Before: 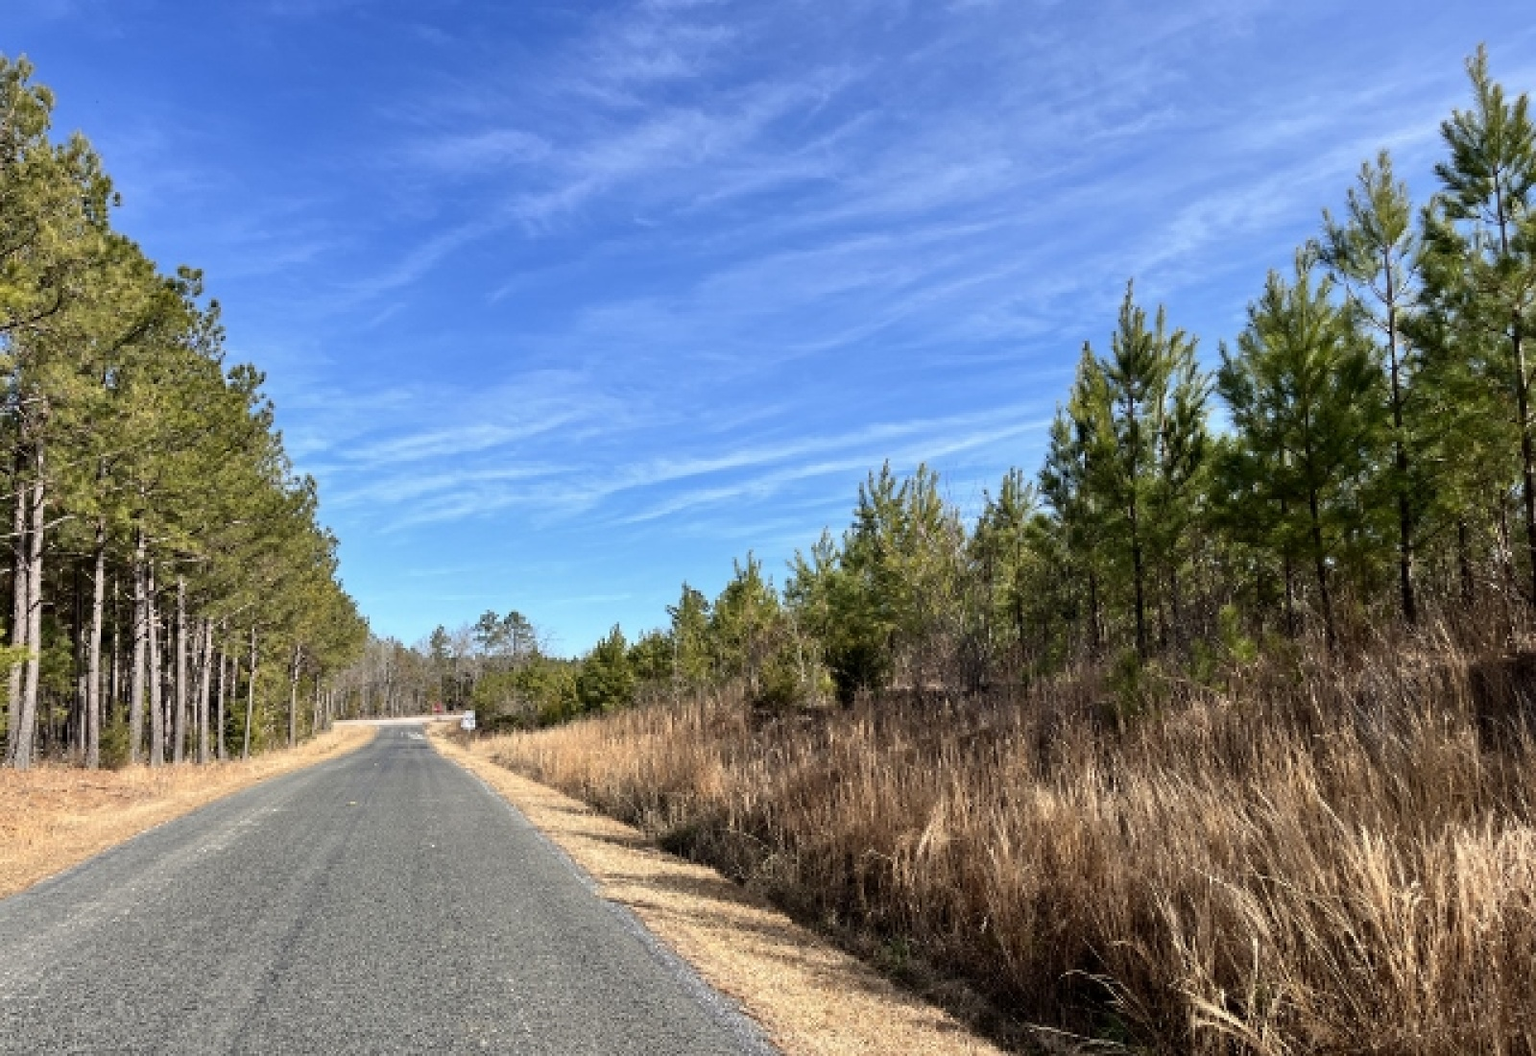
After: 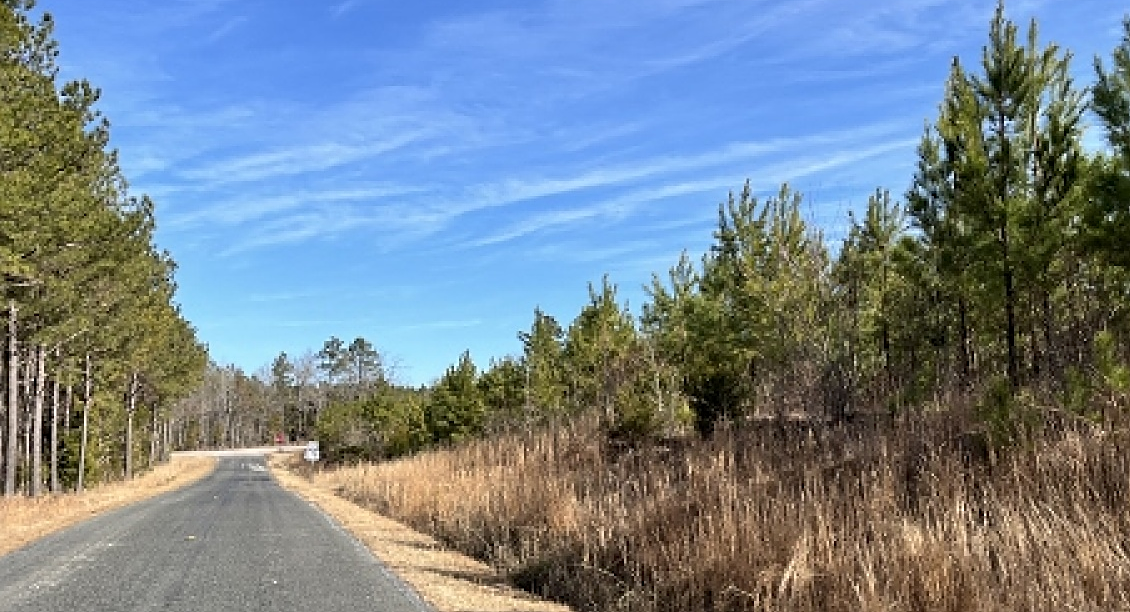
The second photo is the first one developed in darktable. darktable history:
crop: left 11.048%, top 27.261%, right 18.279%, bottom 17.02%
sharpen: on, module defaults
